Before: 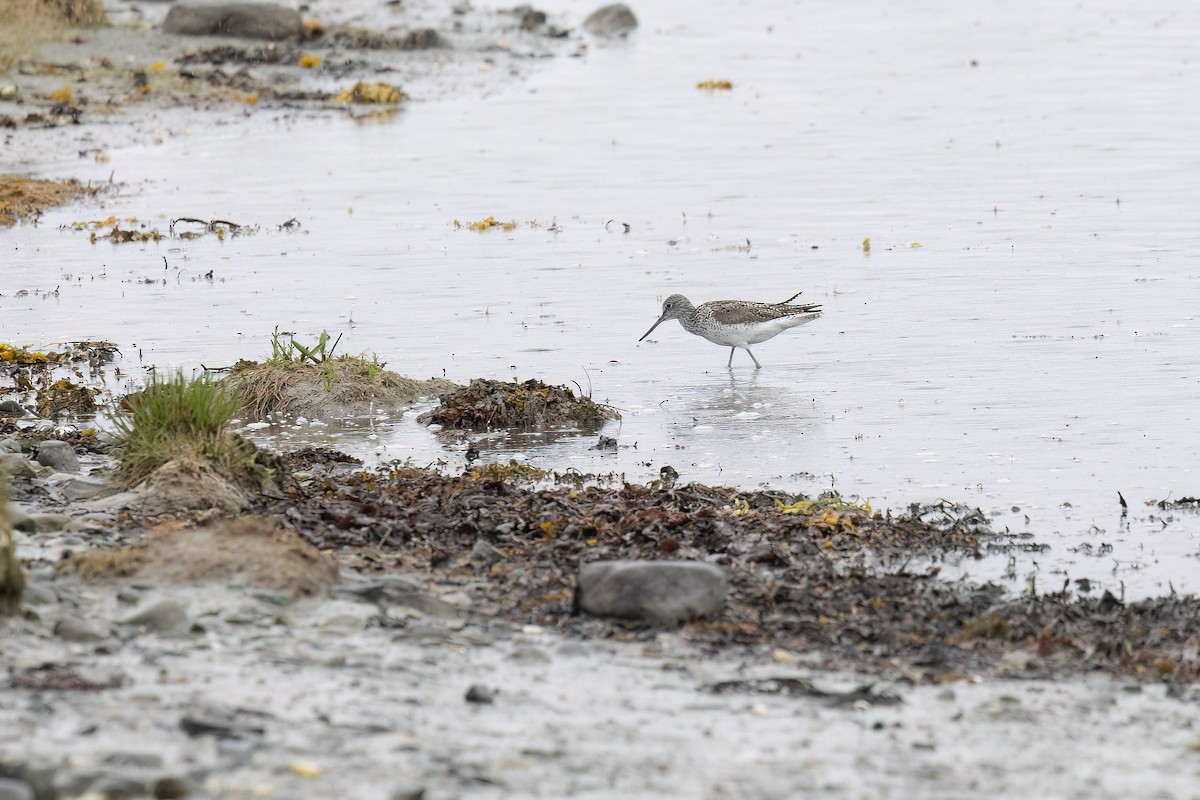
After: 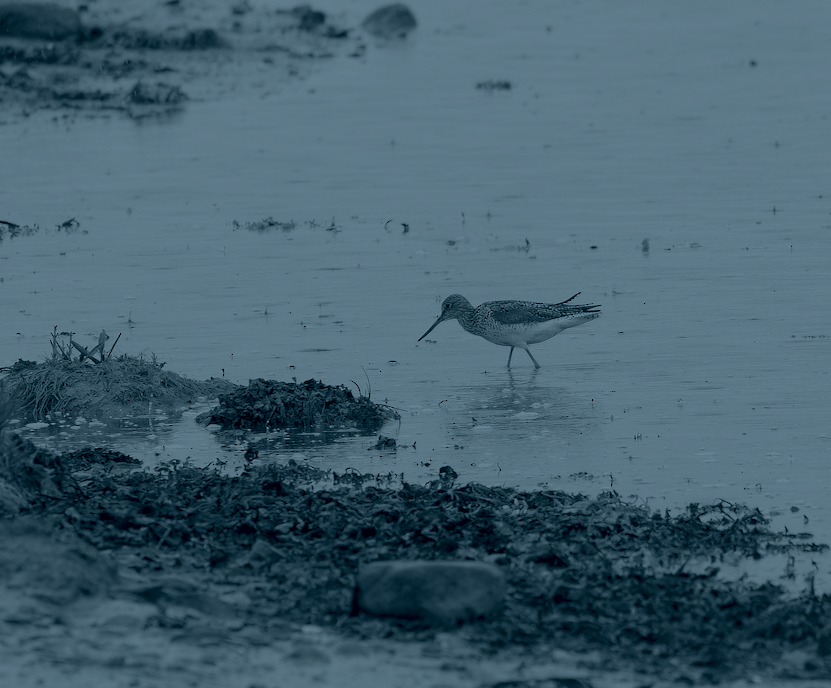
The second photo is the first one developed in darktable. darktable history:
colorize: hue 194.4°, saturation 29%, source mix 61.75%, lightness 3.98%, version 1
crop: left 18.479%, right 12.2%, bottom 13.971%
